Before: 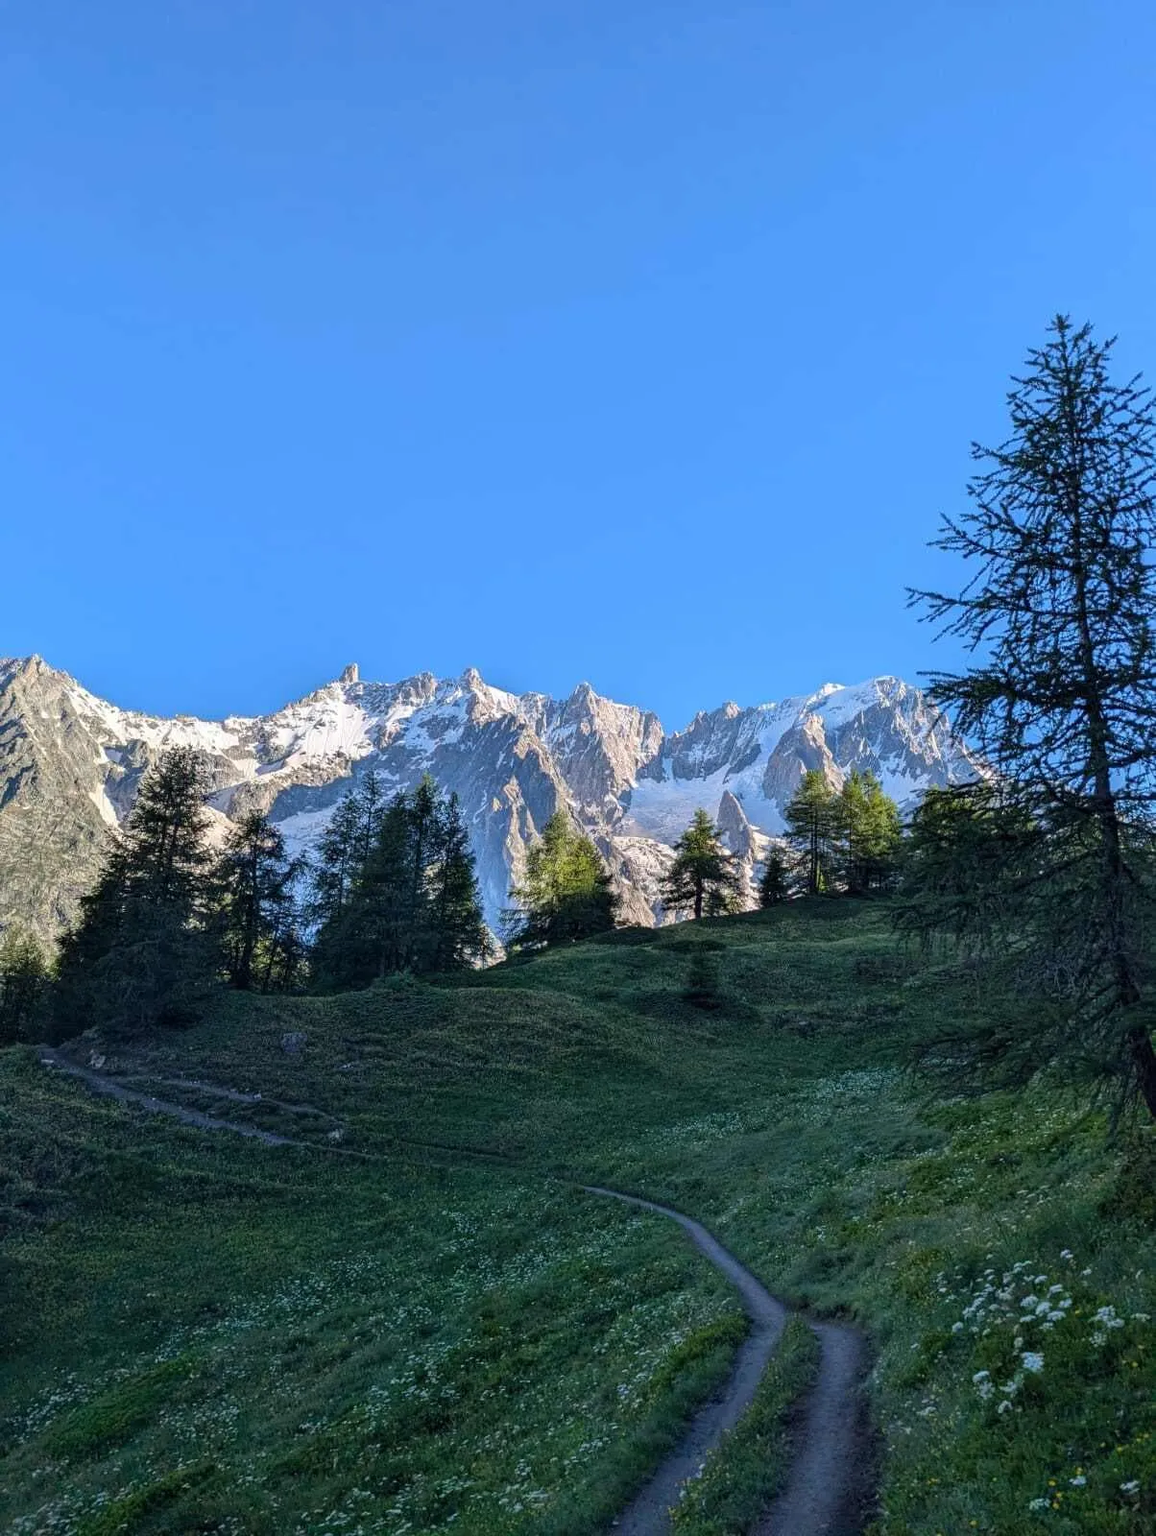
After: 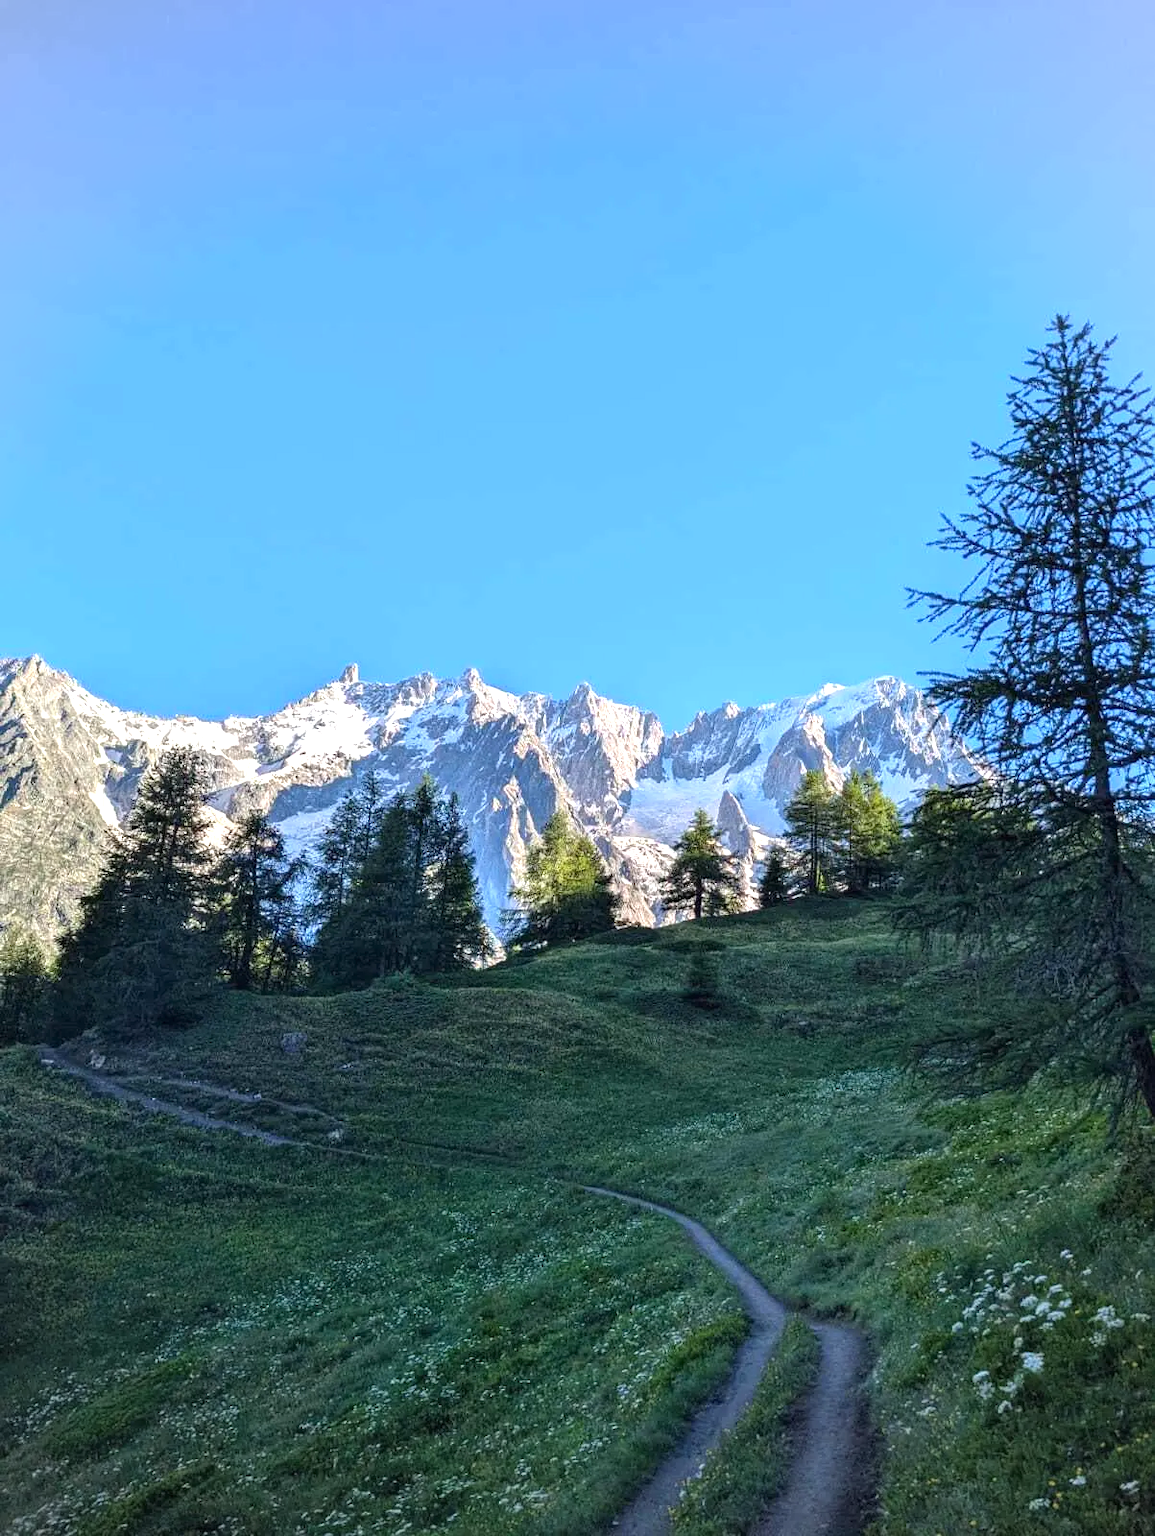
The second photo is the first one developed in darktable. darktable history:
exposure: black level correction 0, exposure 0.7 EV, compensate exposure bias true, compensate highlight preservation false
vignetting: brightness -0.167
